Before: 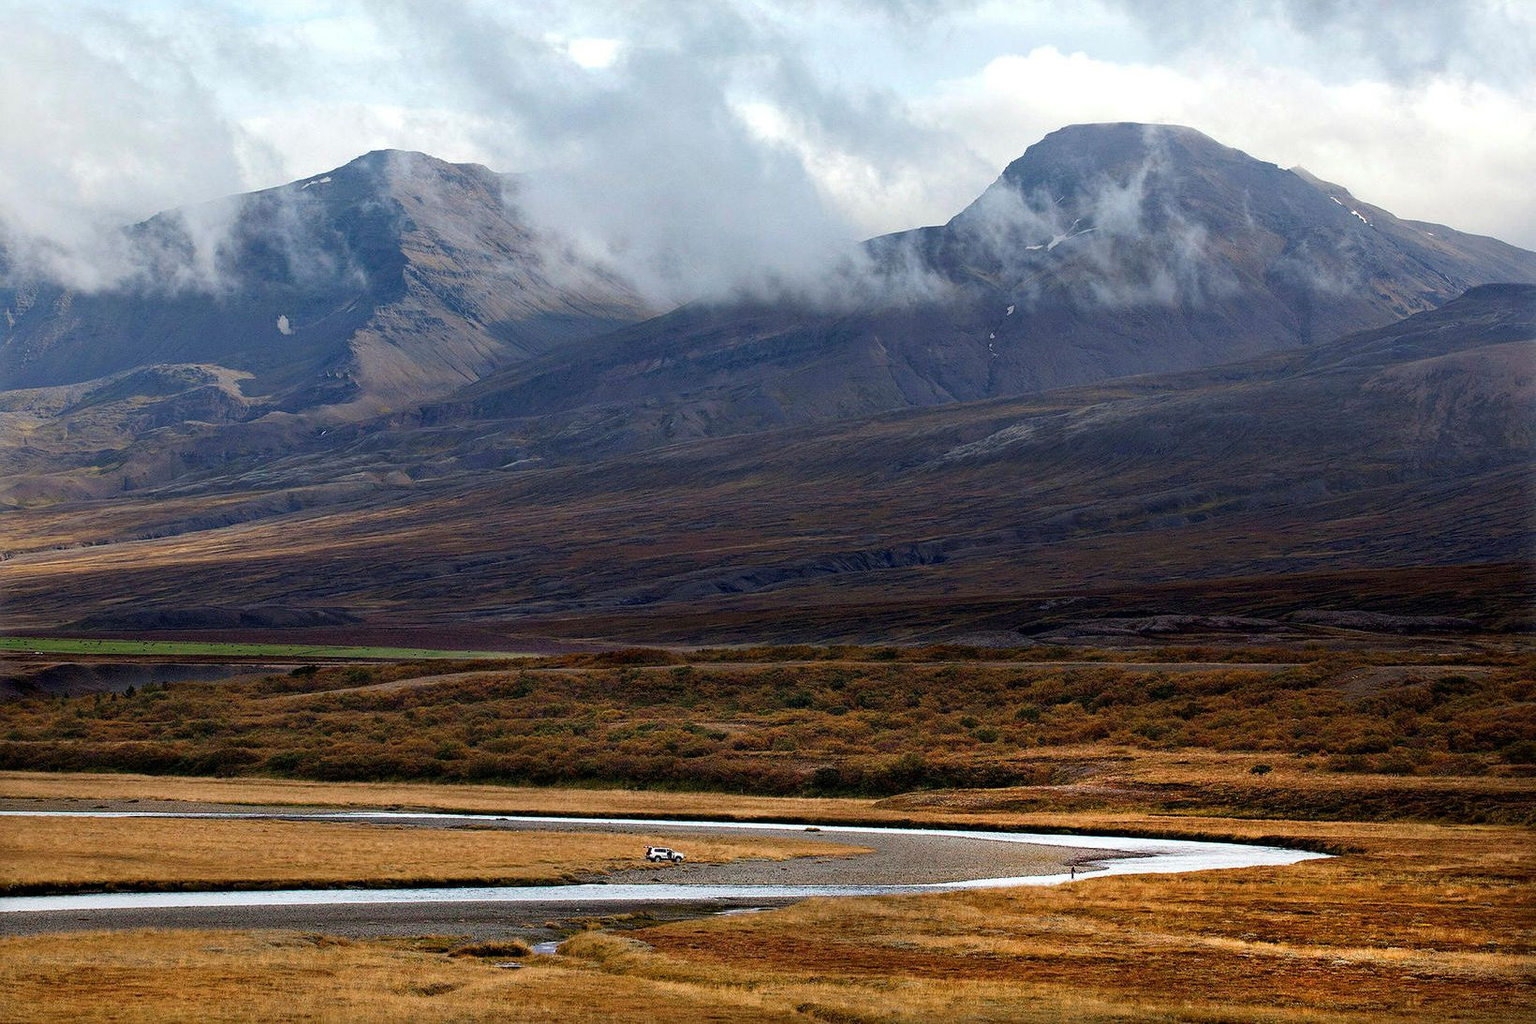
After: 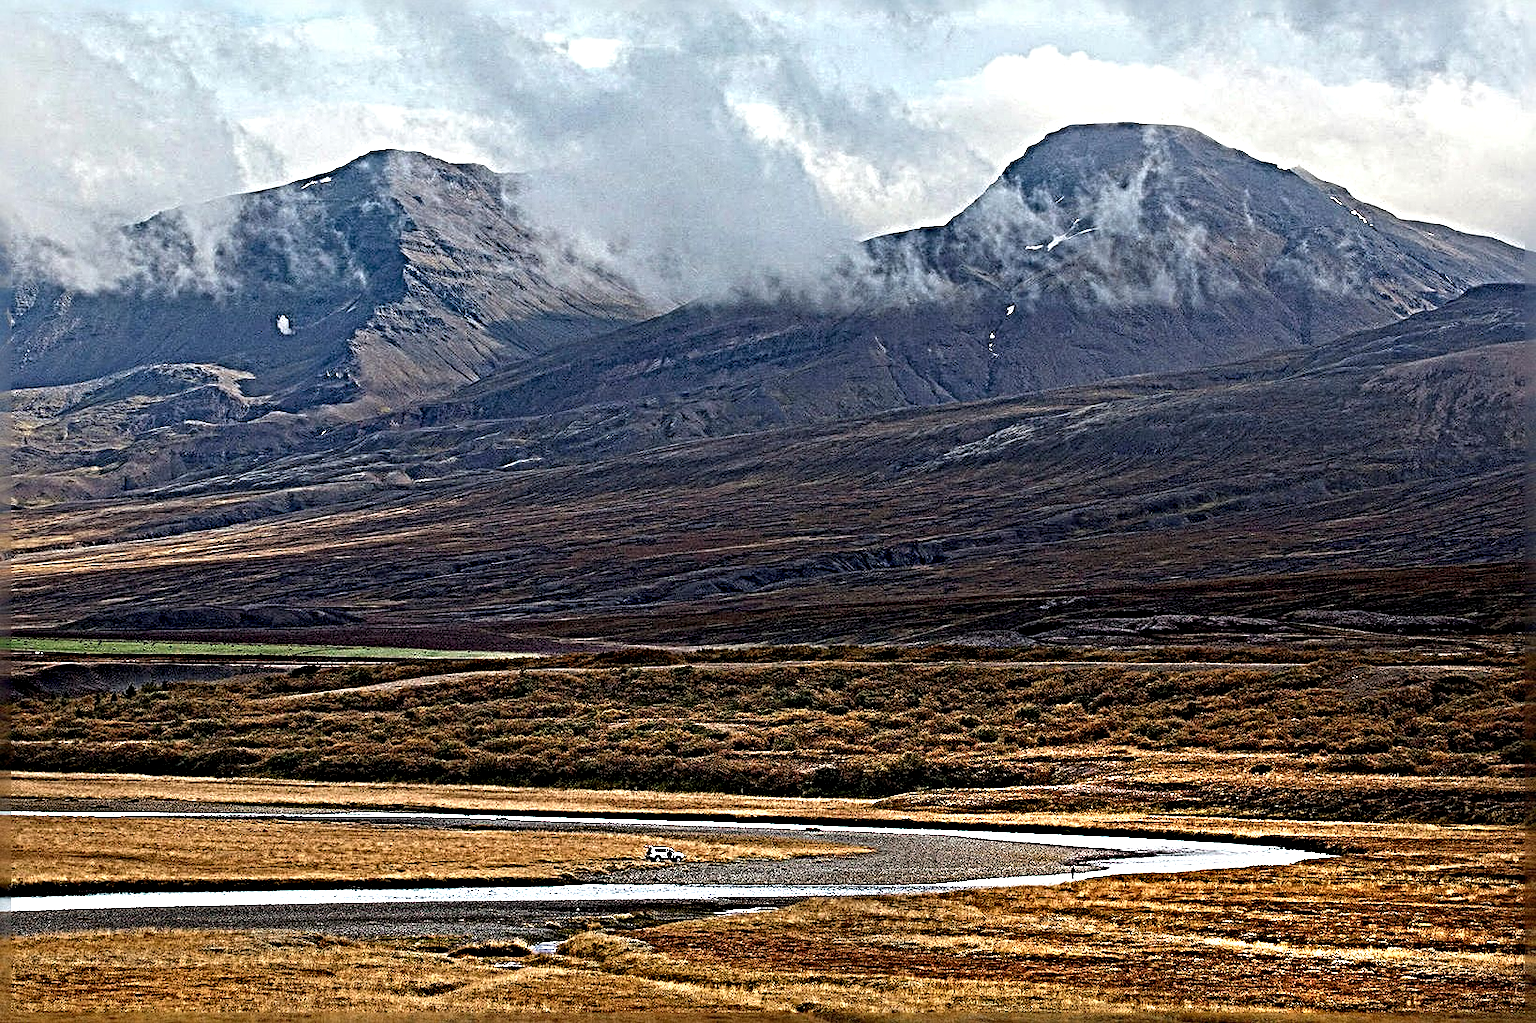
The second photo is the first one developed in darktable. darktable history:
sharpen: radius 6.277, amount 1.788, threshold 0.218
contrast equalizer: y [[0.6 ×6], [0.55 ×6], [0 ×6], [0 ×6], [0 ×6]], mix 0.358
